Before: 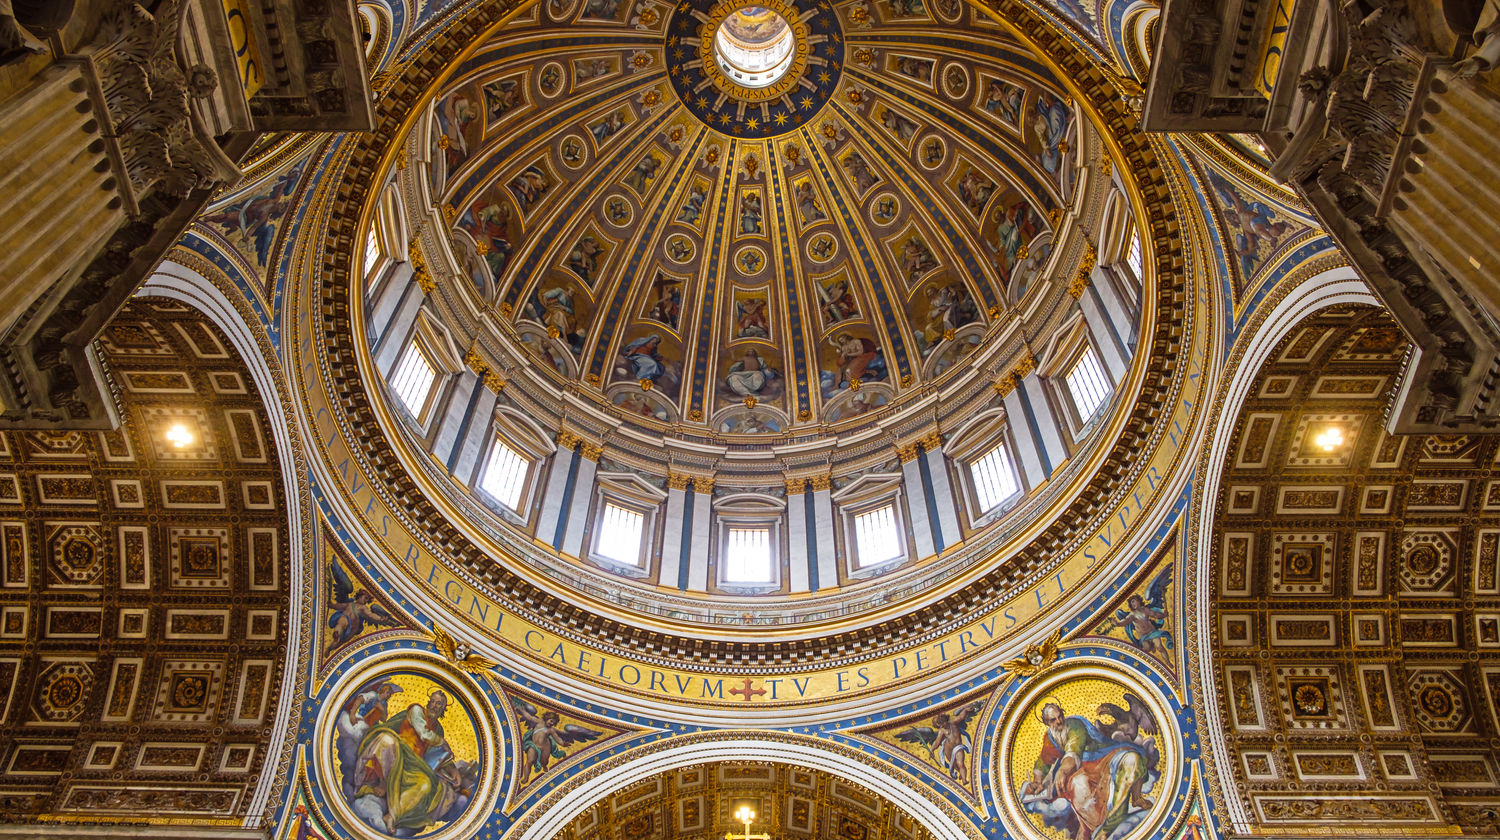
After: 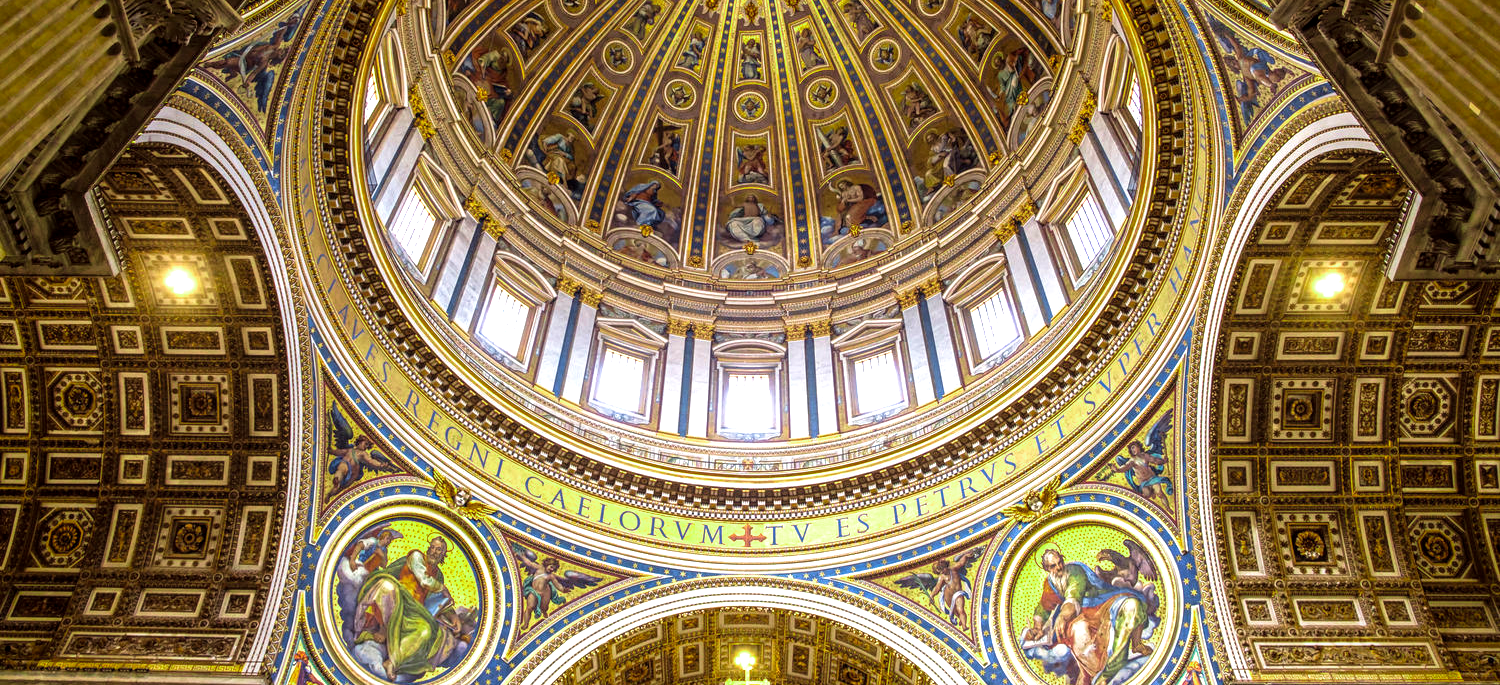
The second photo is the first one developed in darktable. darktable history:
vignetting: fall-off radius 60.89%, saturation 0.374
velvia: on, module defaults
color zones: curves: ch2 [(0, 0.5) (0.143, 0.517) (0.286, 0.571) (0.429, 0.522) (0.571, 0.5) (0.714, 0.5) (0.857, 0.5) (1, 0.5)]
local contrast: on, module defaults
crop and rotate: top 18.349%
tone equalizer: -8 EV -0.745 EV, -7 EV -0.684 EV, -6 EV -0.573 EV, -5 EV -0.361 EV, -3 EV 0.369 EV, -2 EV 0.6 EV, -1 EV 0.691 EV, +0 EV 0.742 EV
